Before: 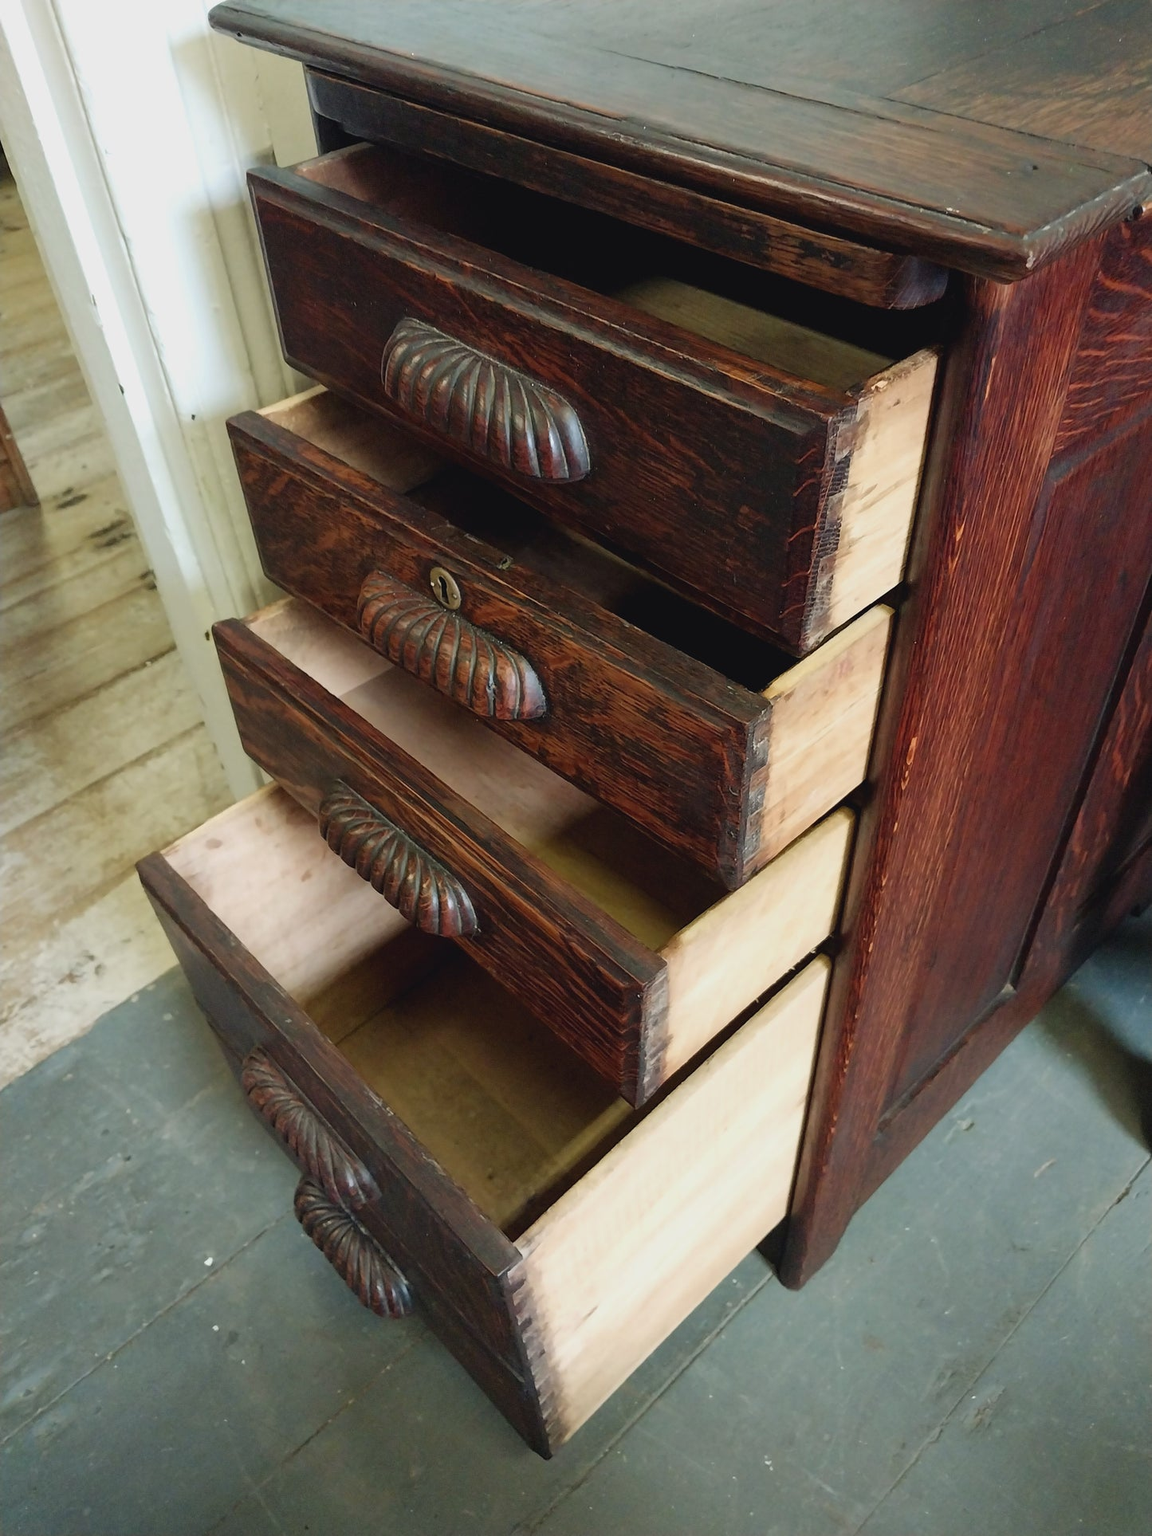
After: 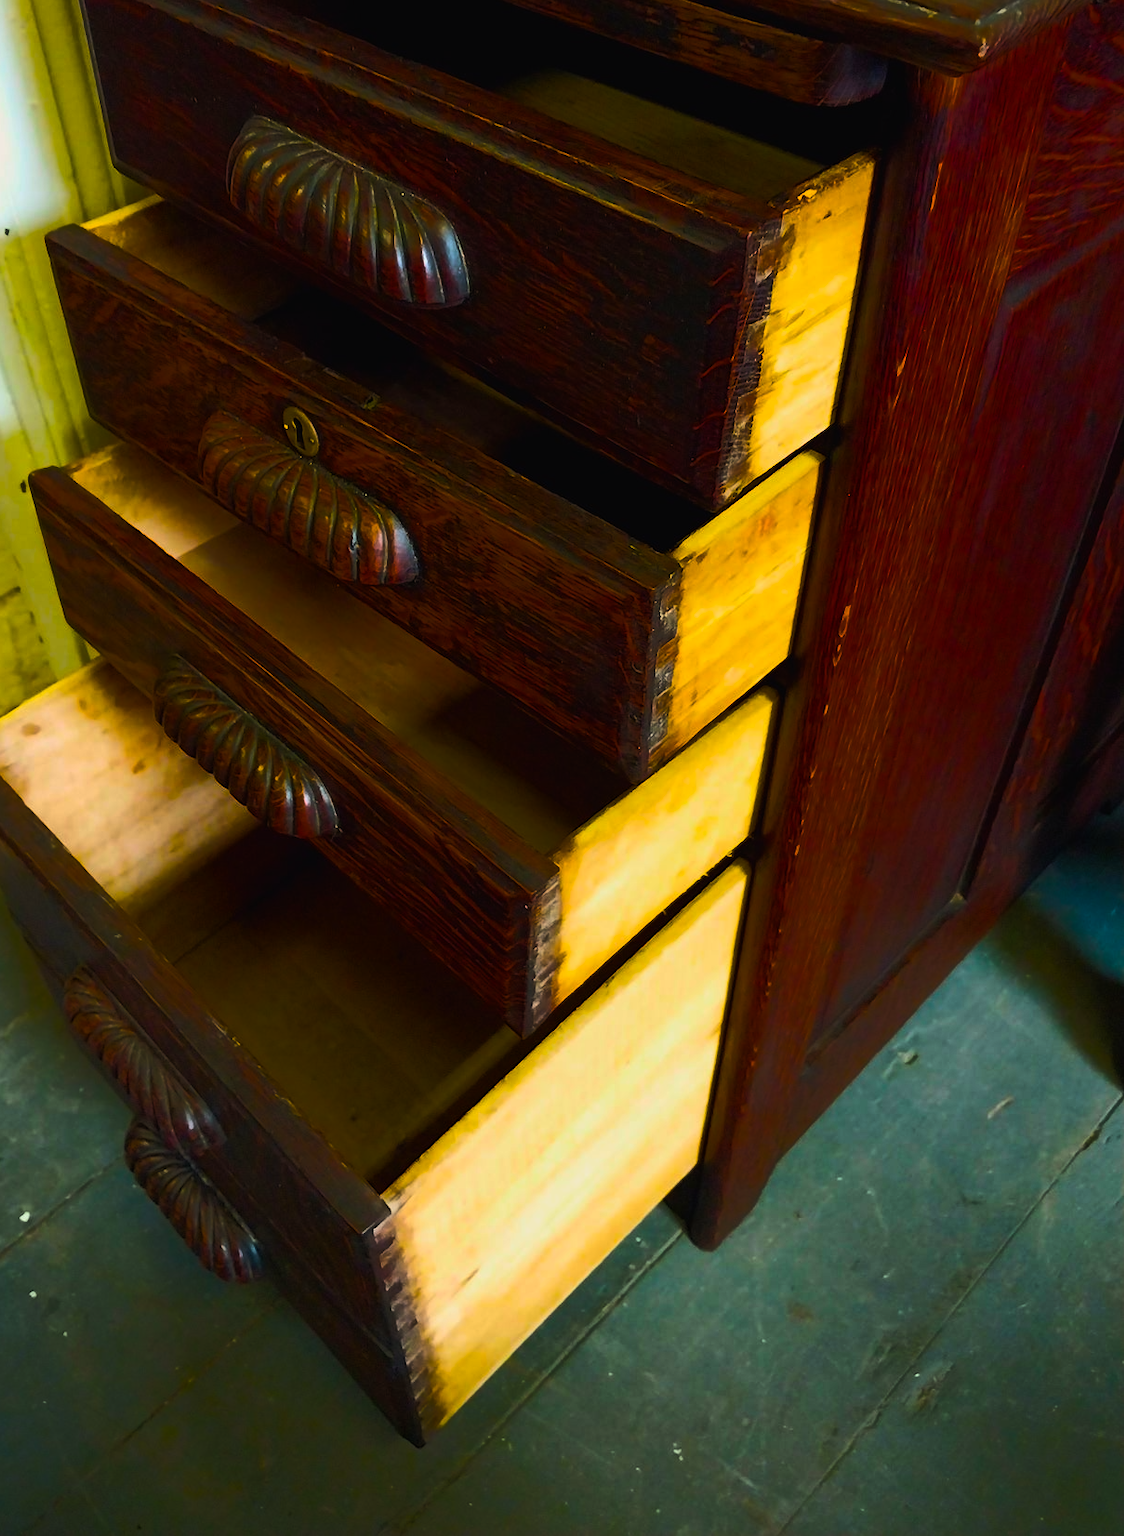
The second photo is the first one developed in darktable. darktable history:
color balance rgb: linear chroma grading › global chroma 40.15%, perceptual saturation grading › global saturation 60.58%, perceptual saturation grading › highlights 20.44%, perceptual saturation grading › shadows -50.36%, perceptual brilliance grading › highlights 2.19%, perceptual brilliance grading › mid-tones -50.36%, perceptual brilliance grading › shadows -50.36%
color calibration: x 0.342, y 0.355, temperature 5146 K
color equalizer: saturation › red 1.26, saturation › orange 1.26, saturation › yellow 1.26, saturation › green 1.26, saturation › cyan 1.26, saturation › blue 1.26, saturation › lavender 1.26, saturation › magenta 1.26
crop: left 16.315%, top 14.246%
